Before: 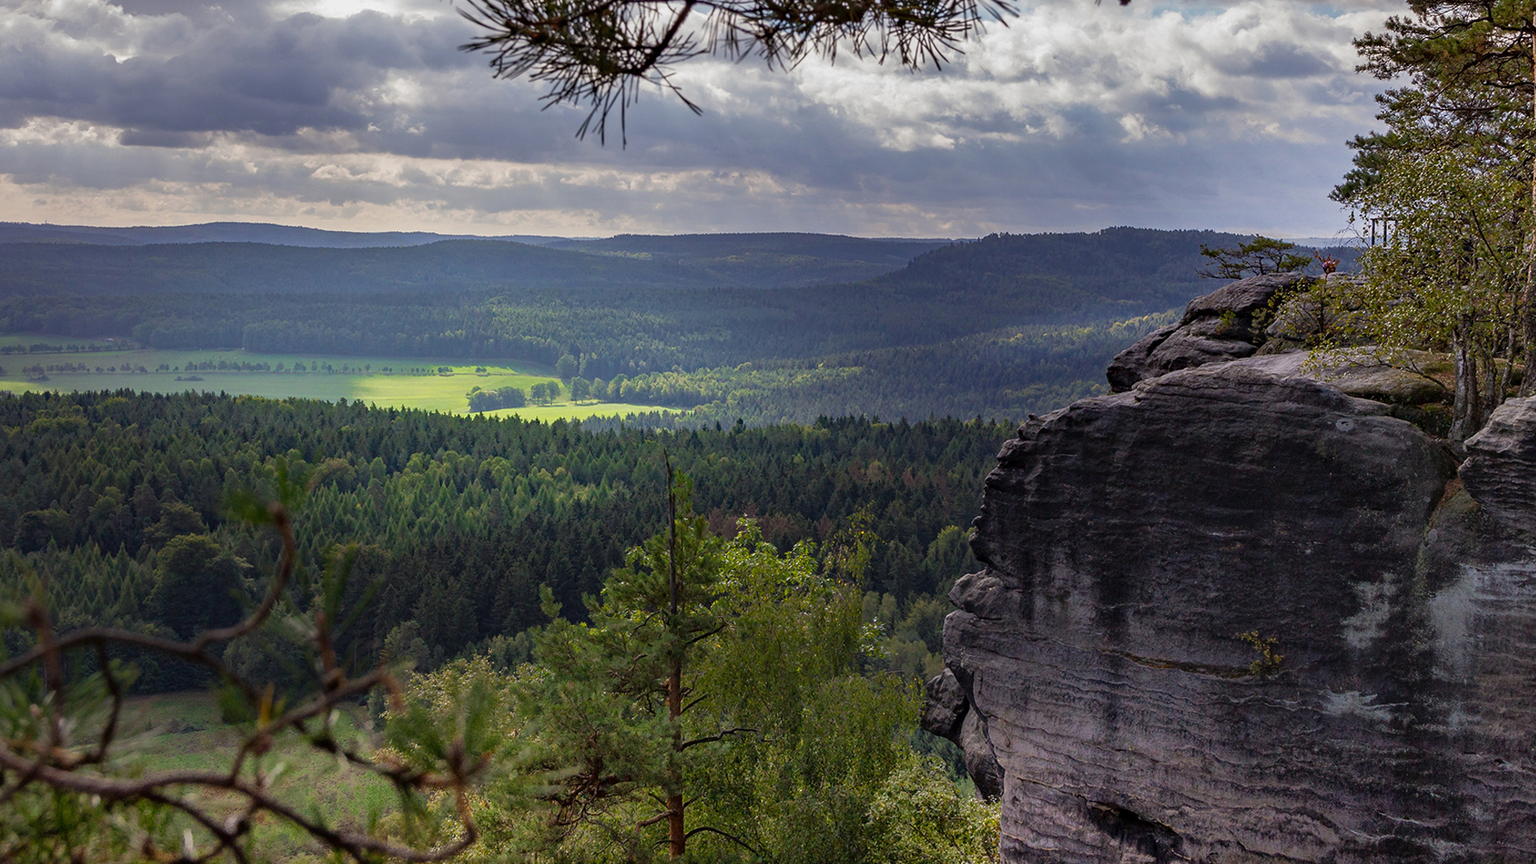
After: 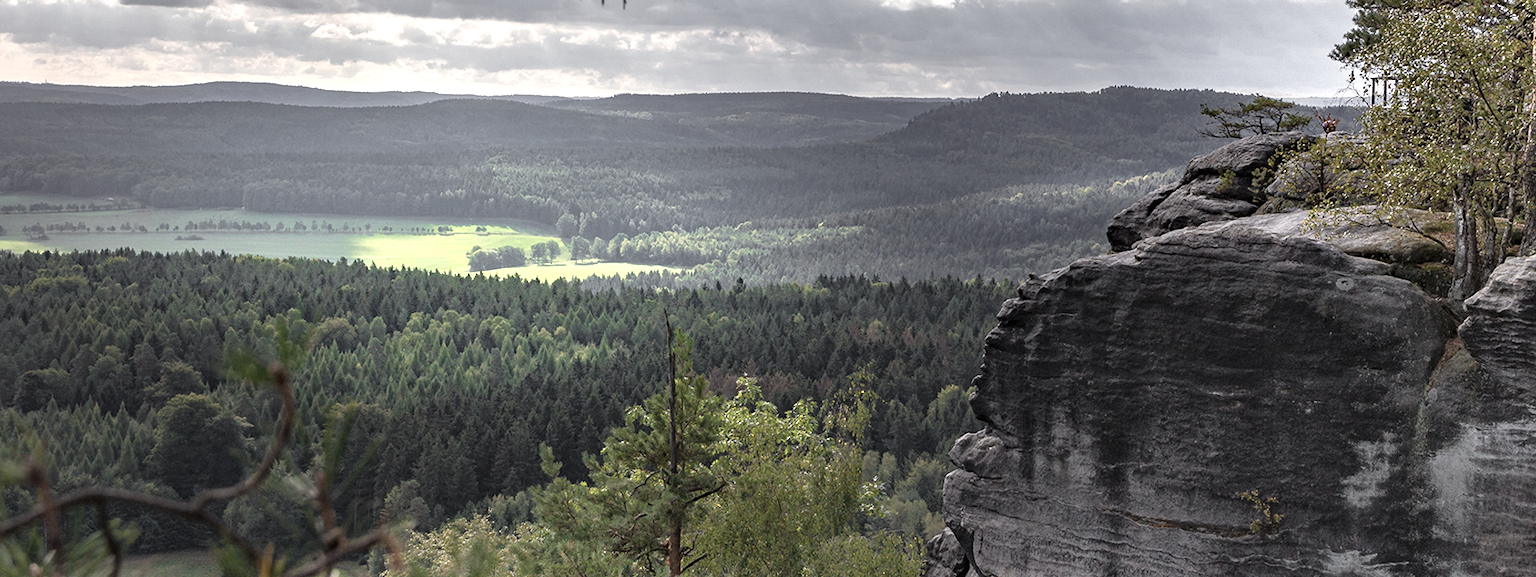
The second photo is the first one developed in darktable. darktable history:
color correction: highlights b* -0.029, saturation 0.497
exposure: black level correction 0, exposure 0.952 EV, compensate highlight preservation false
color zones: curves: ch1 [(0.25, 0.61) (0.75, 0.248)]
crop: top 16.349%, bottom 16.755%
